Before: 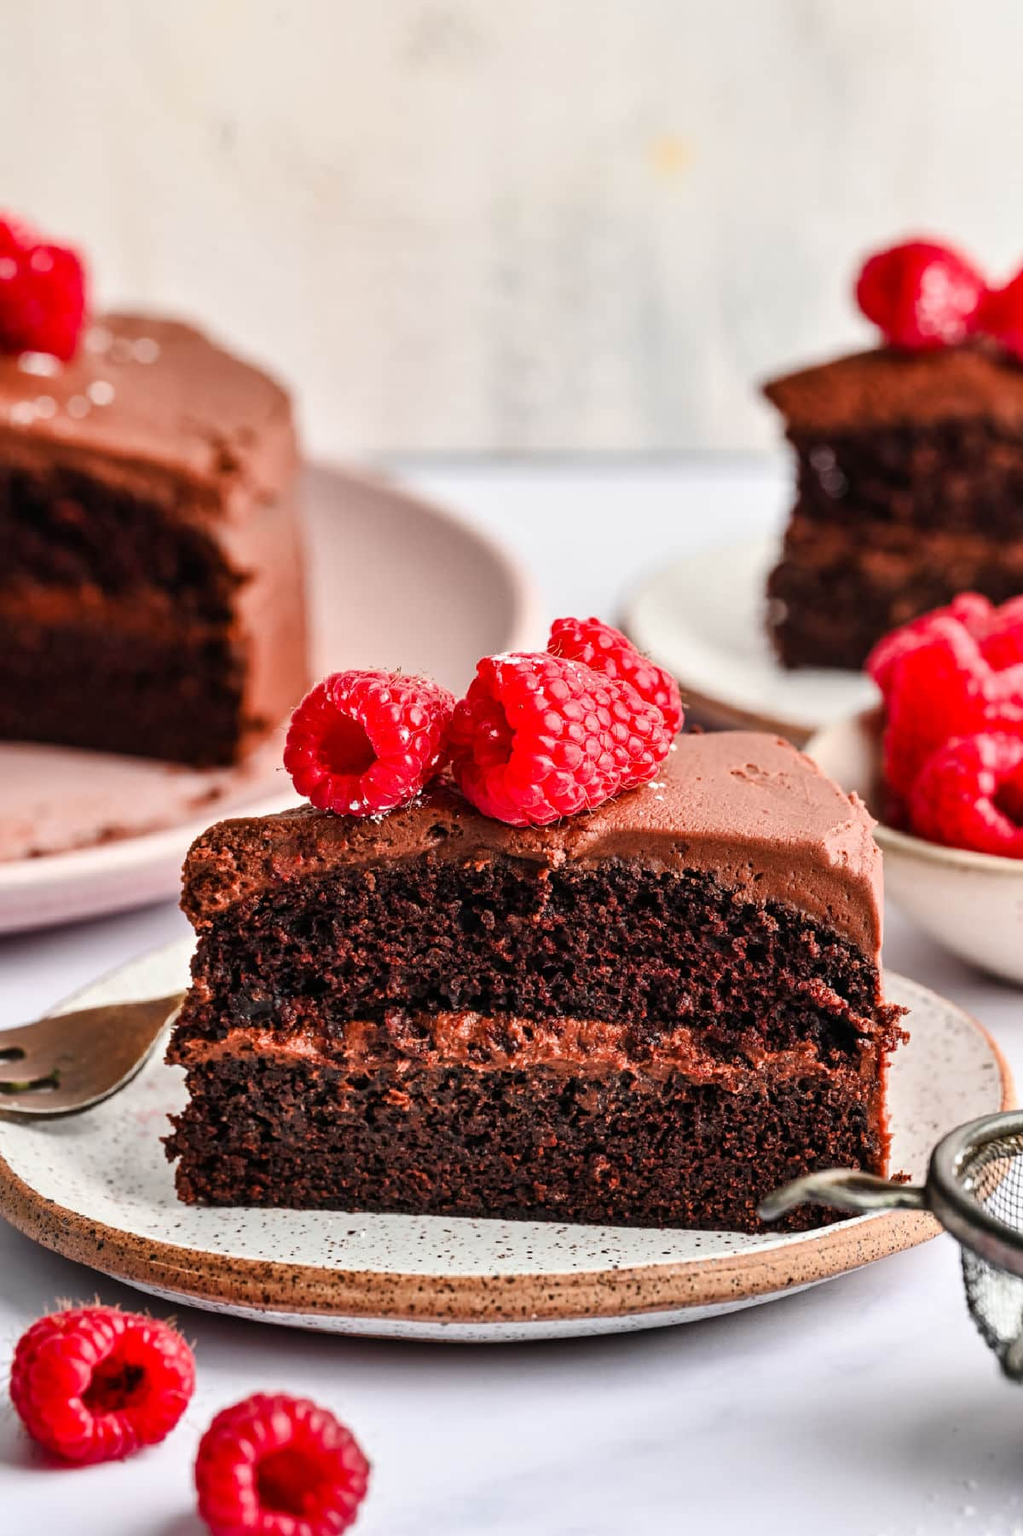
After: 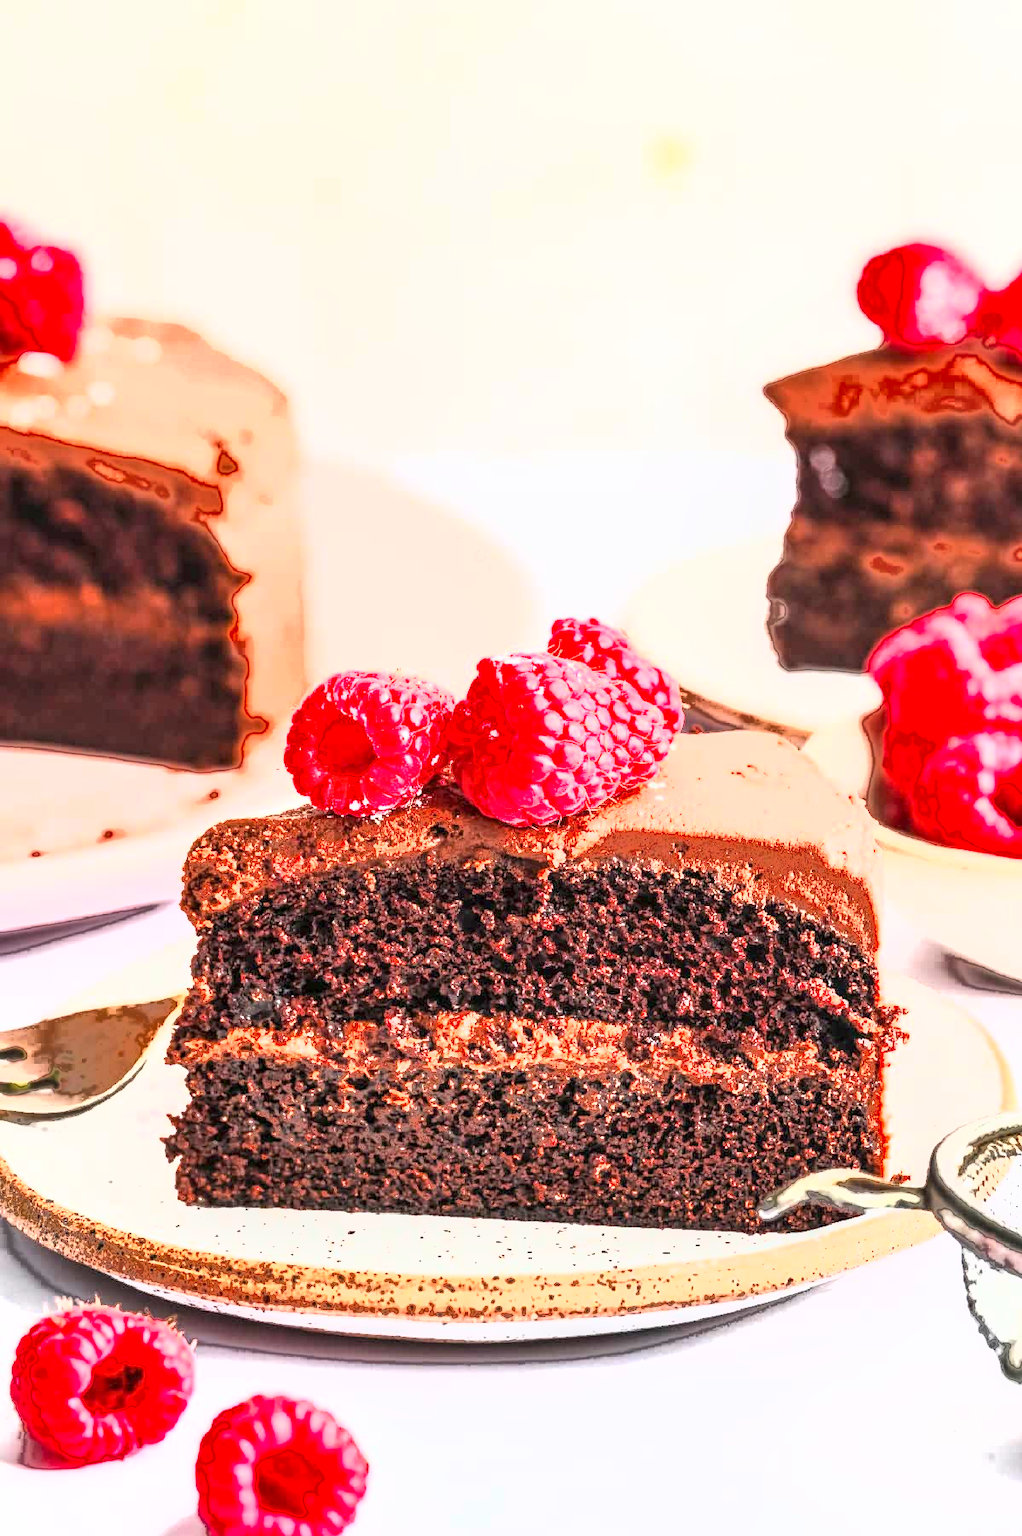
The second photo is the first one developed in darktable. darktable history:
local contrast: on, module defaults
exposure: exposure 2 EV, compensate highlight preservation false
fill light: exposure -0.73 EV, center 0.69, width 2.2
